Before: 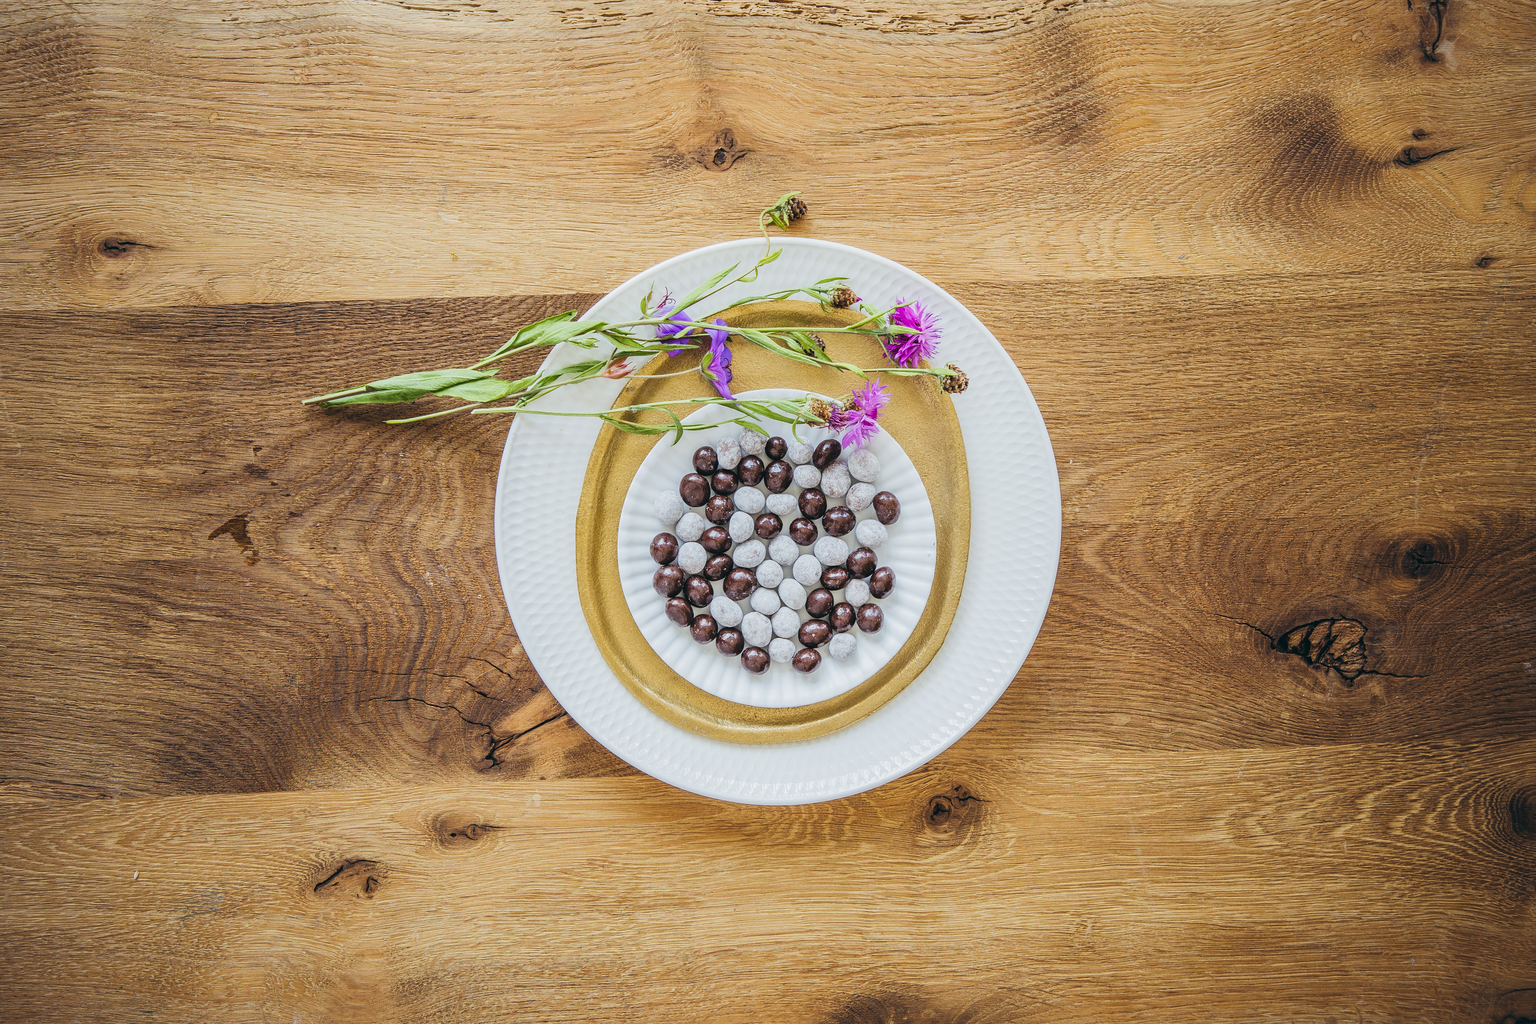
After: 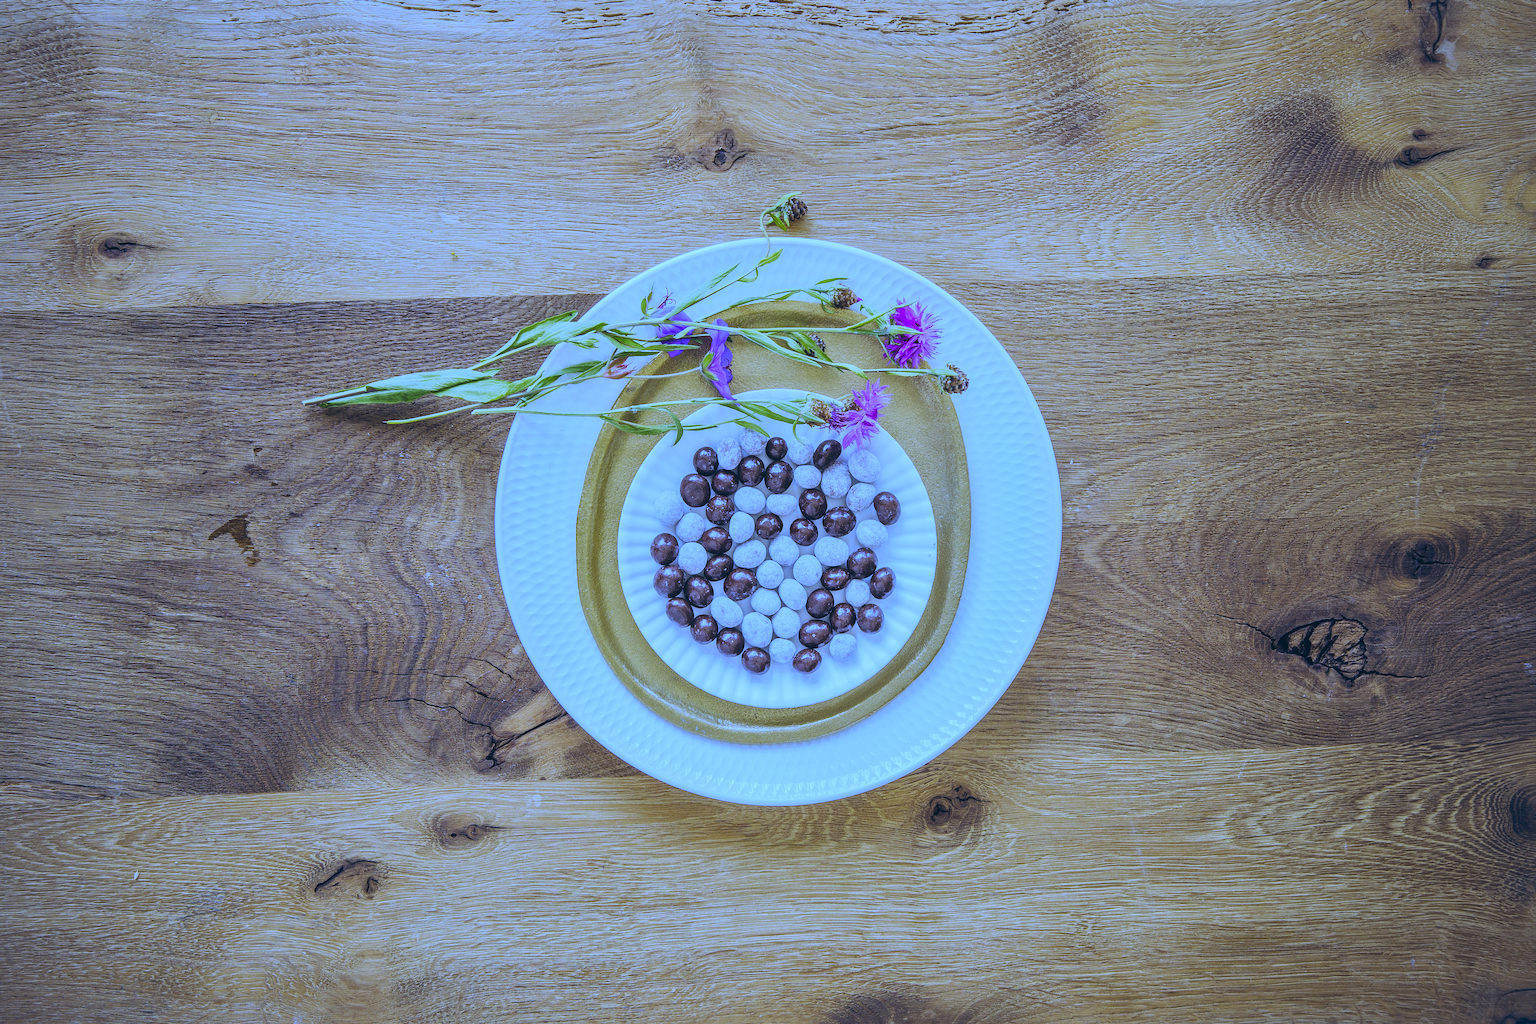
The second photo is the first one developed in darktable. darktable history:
shadows and highlights: on, module defaults
white balance: red 0.766, blue 1.537
